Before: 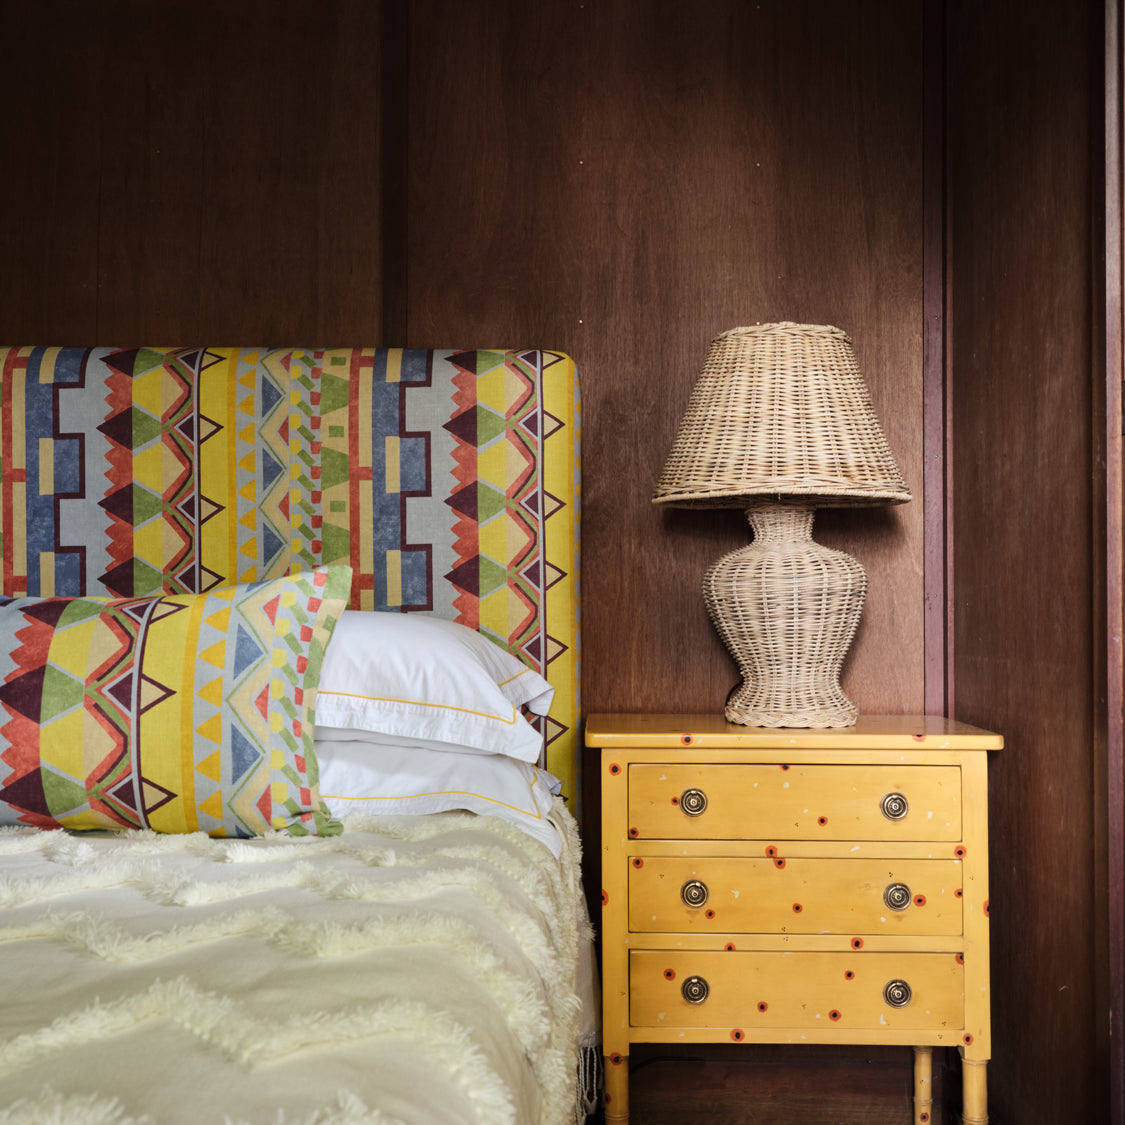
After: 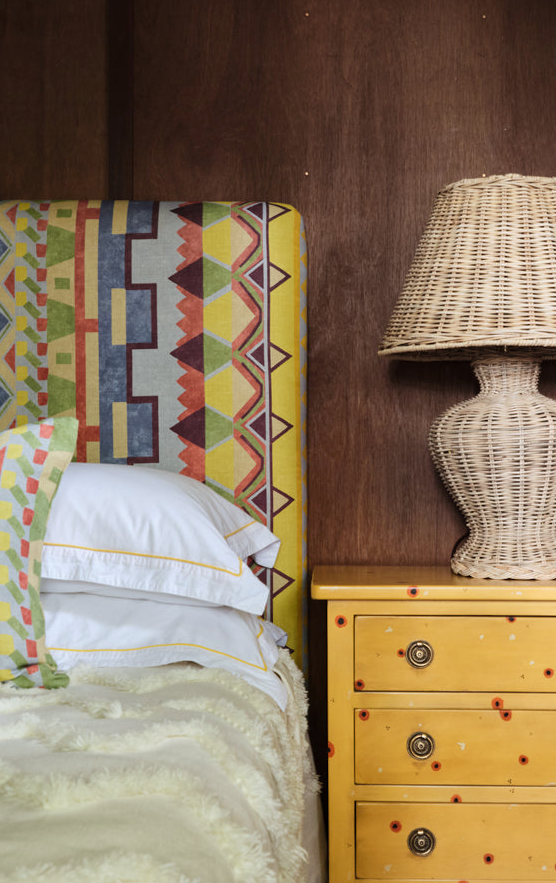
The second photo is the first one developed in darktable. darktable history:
crop and rotate: angle 0.02°, left 24.353%, top 13.219%, right 26.156%, bottom 8.224%
white balance: red 0.982, blue 1.018
